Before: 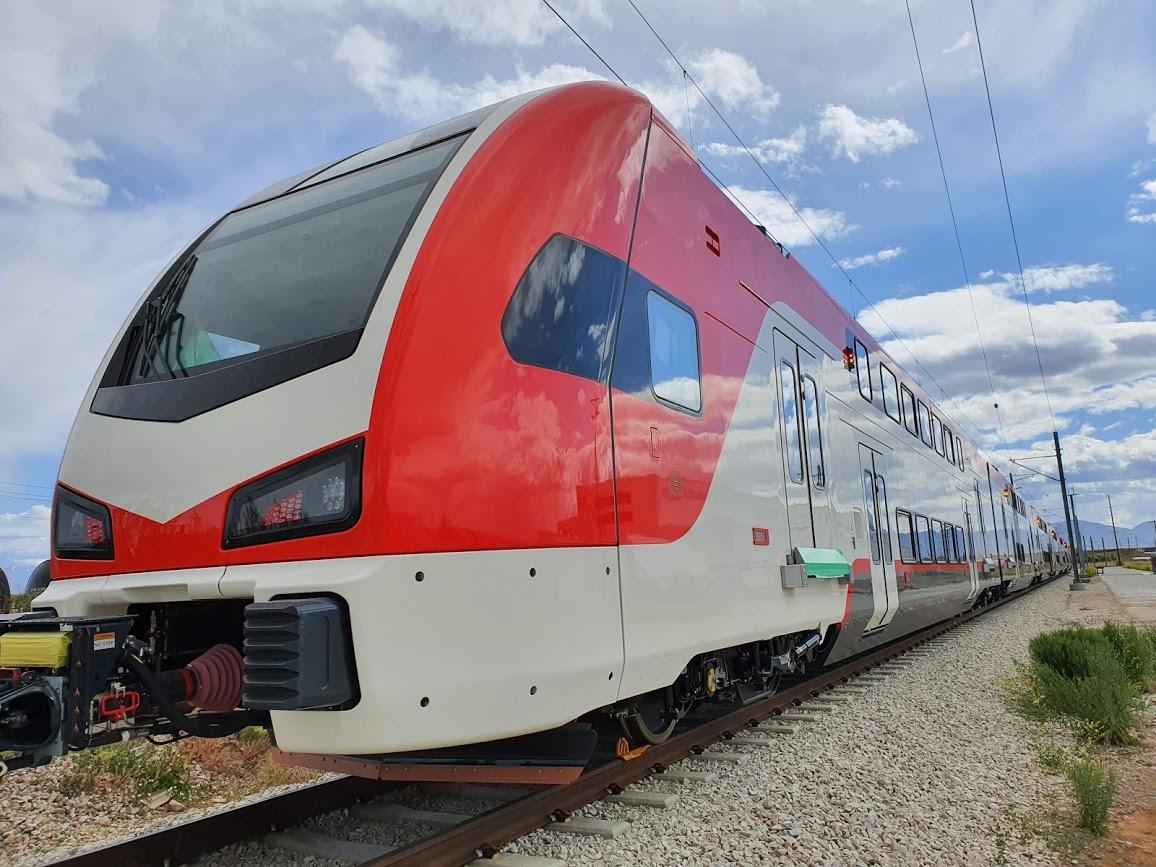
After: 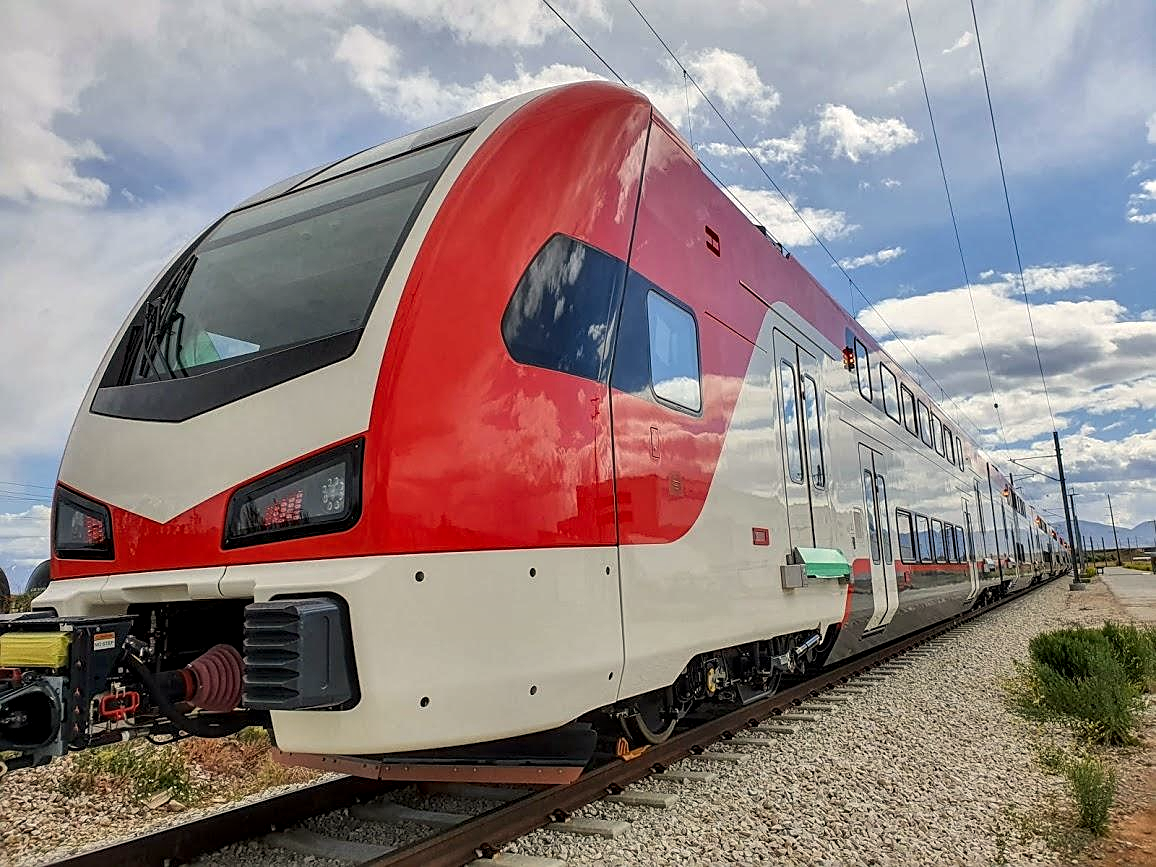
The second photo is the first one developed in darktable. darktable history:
sharpen: on, module defaults
color calibration: x 0.329, y 0.345, temperature 5633 K
local contrast: detail 142%
